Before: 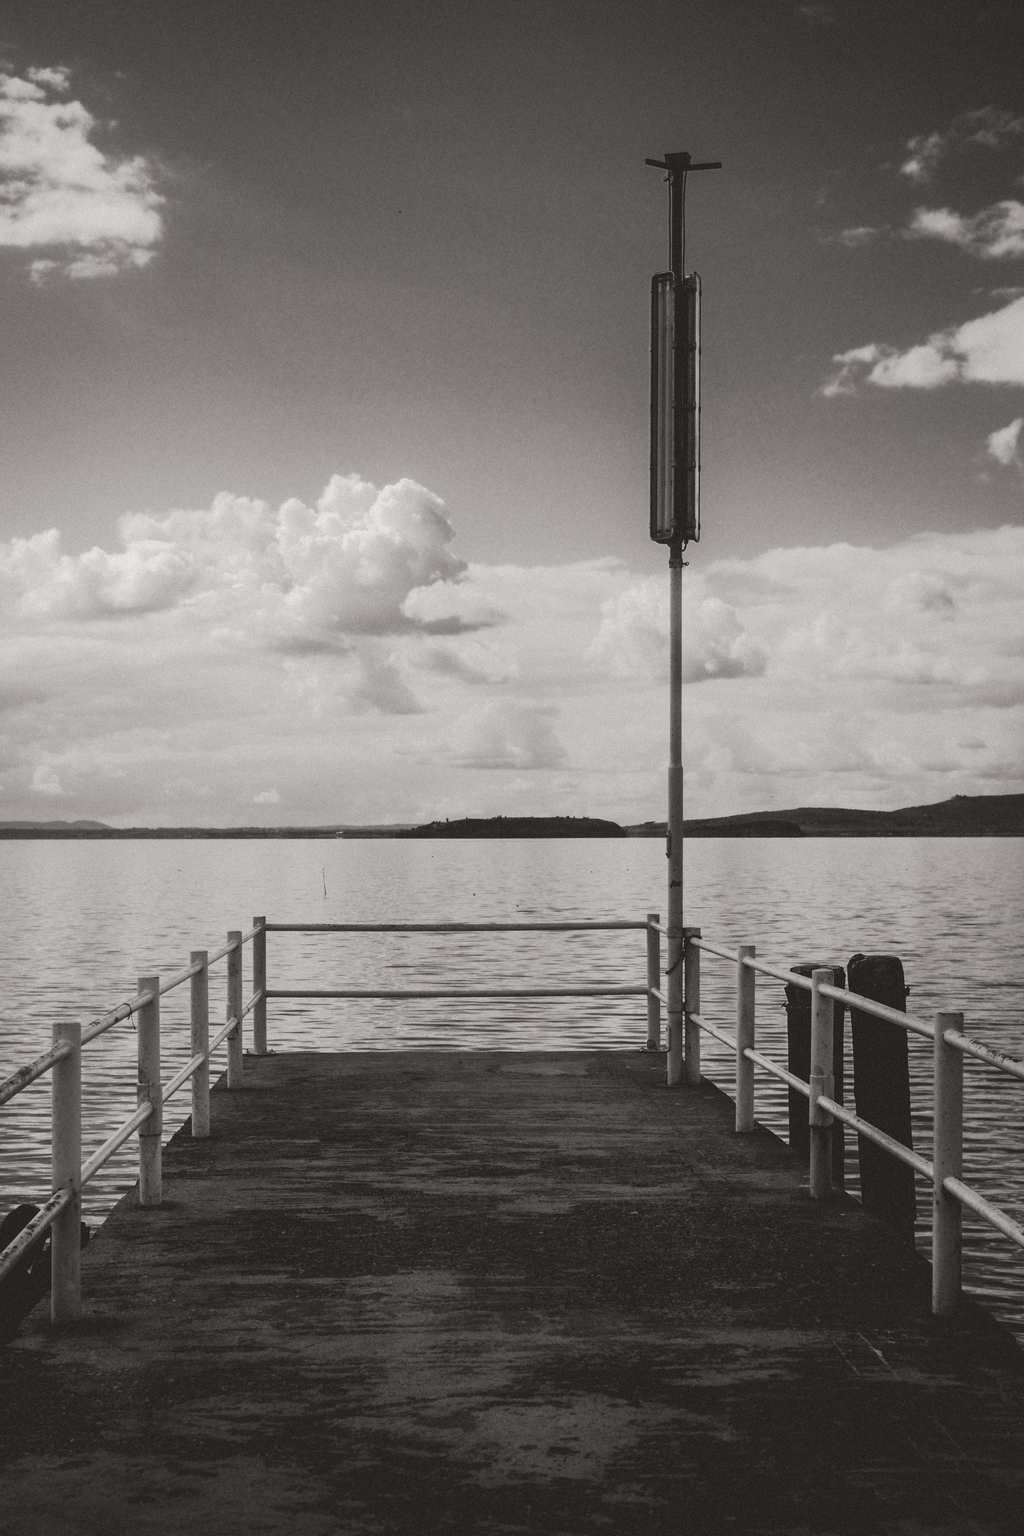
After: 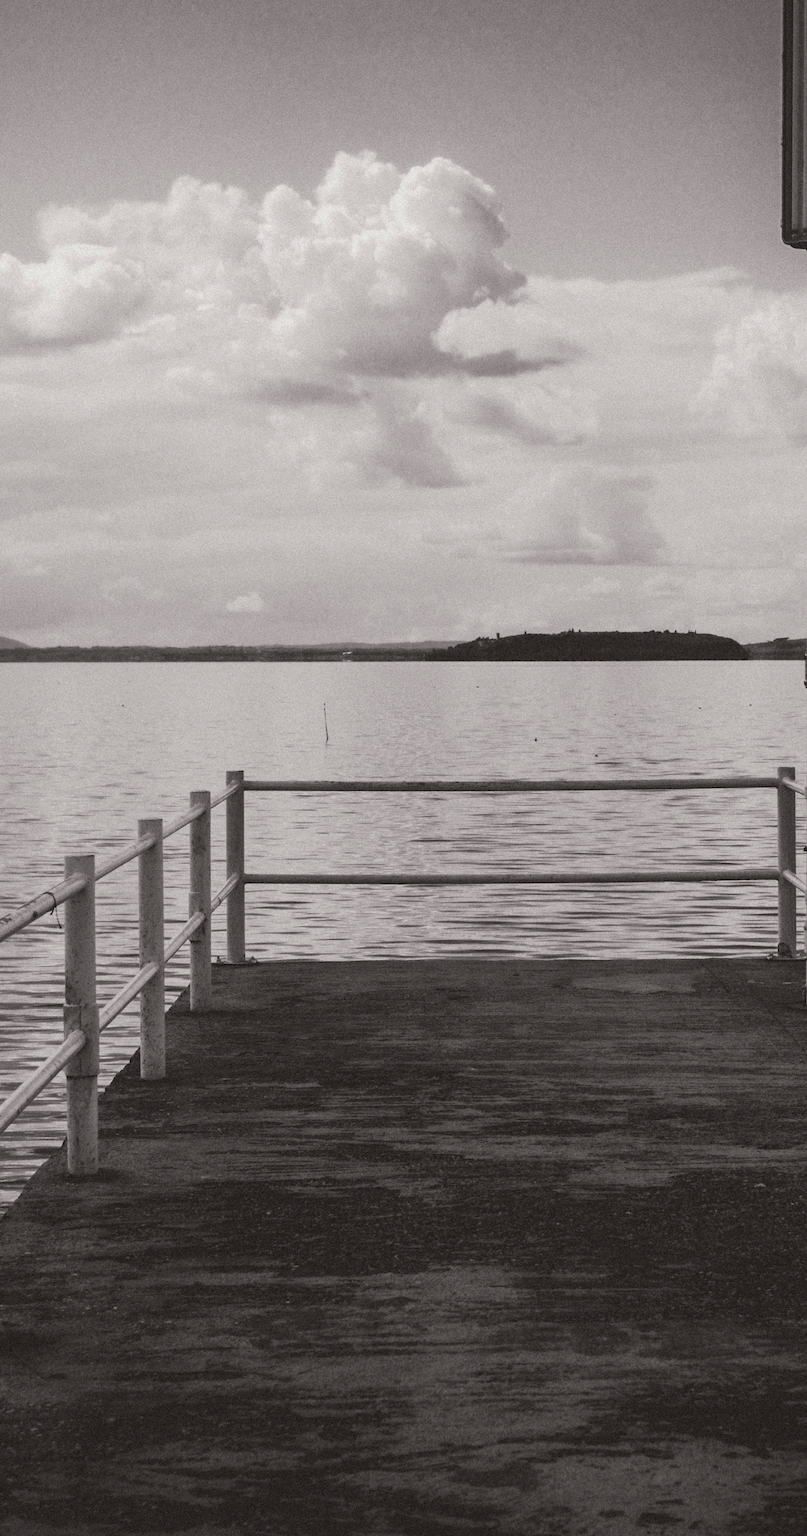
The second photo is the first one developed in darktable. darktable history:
color balance rgb: perceptual saturation grading › global saturation 20%, global vibrance 20%
exposure: black level correction 0.001, compensate highlight preservation false
crop: left 8.966%, top 23.852%, right 34.699%, bottom 4.703%
